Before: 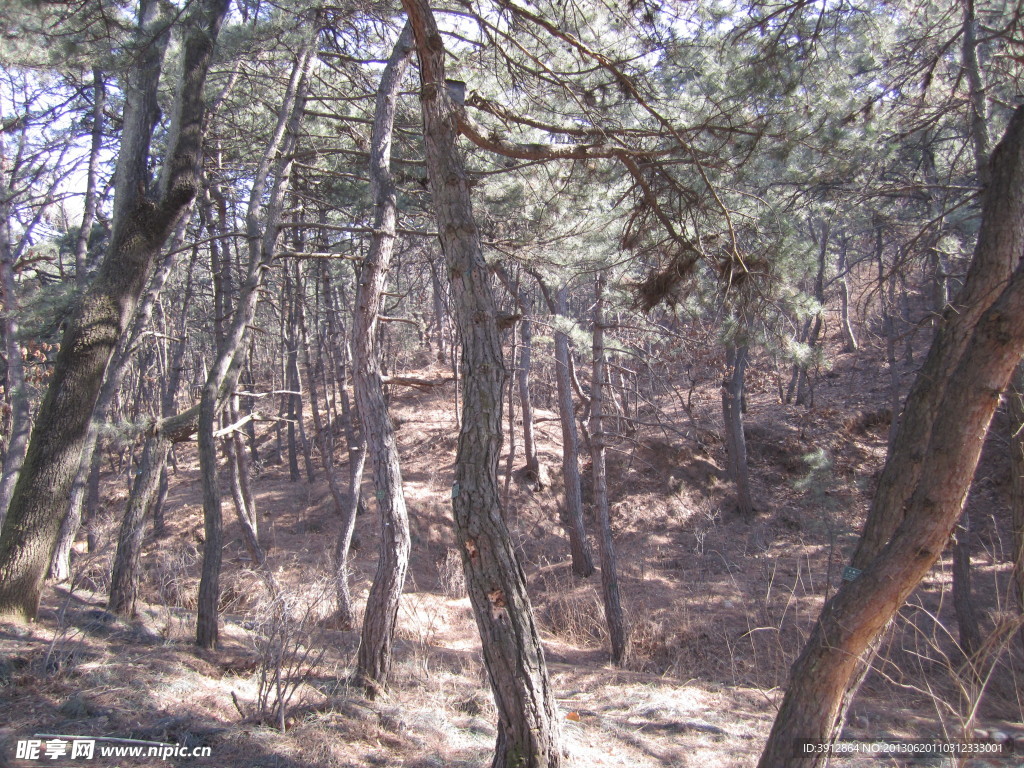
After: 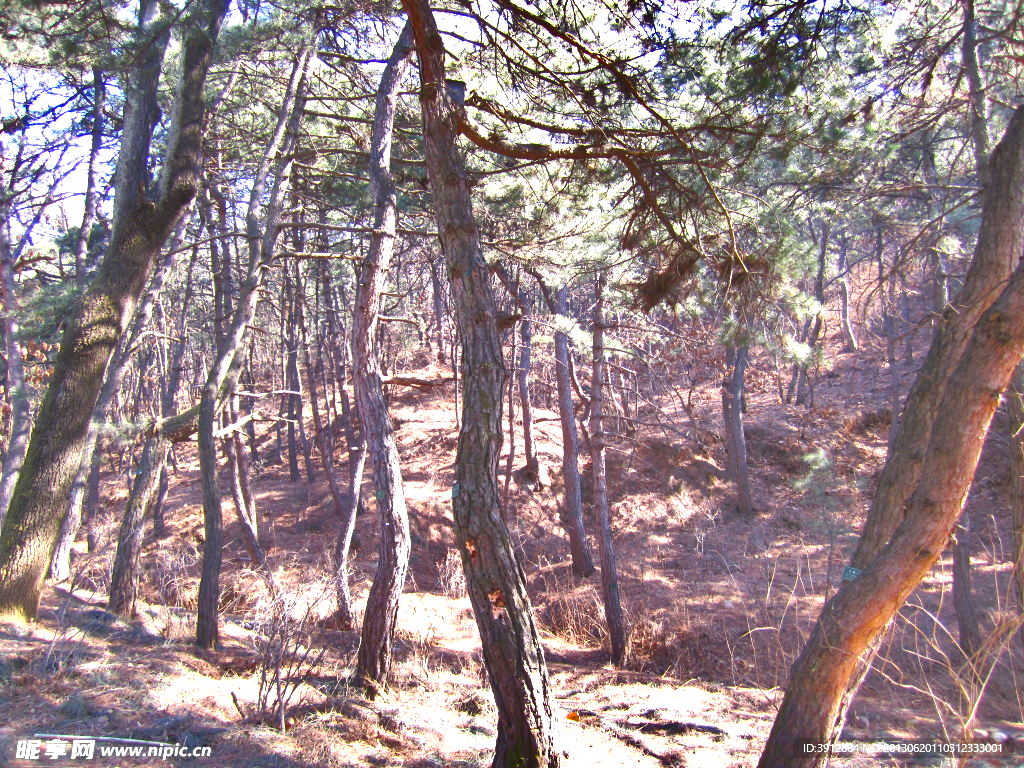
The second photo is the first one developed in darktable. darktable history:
contrast brightness saturation: contrast -0.025, brightness -0.008, saturation 0.037
shadows and highlights: shadows 24.46, highlights -79.03, soften with gaussian
color balance rgb: perceptual saturation grading › global saturation 36.827%, global vibrance 34.575%
exposure: black level correction 0, exposure 1.001 EV, compensate highlight preservation false
